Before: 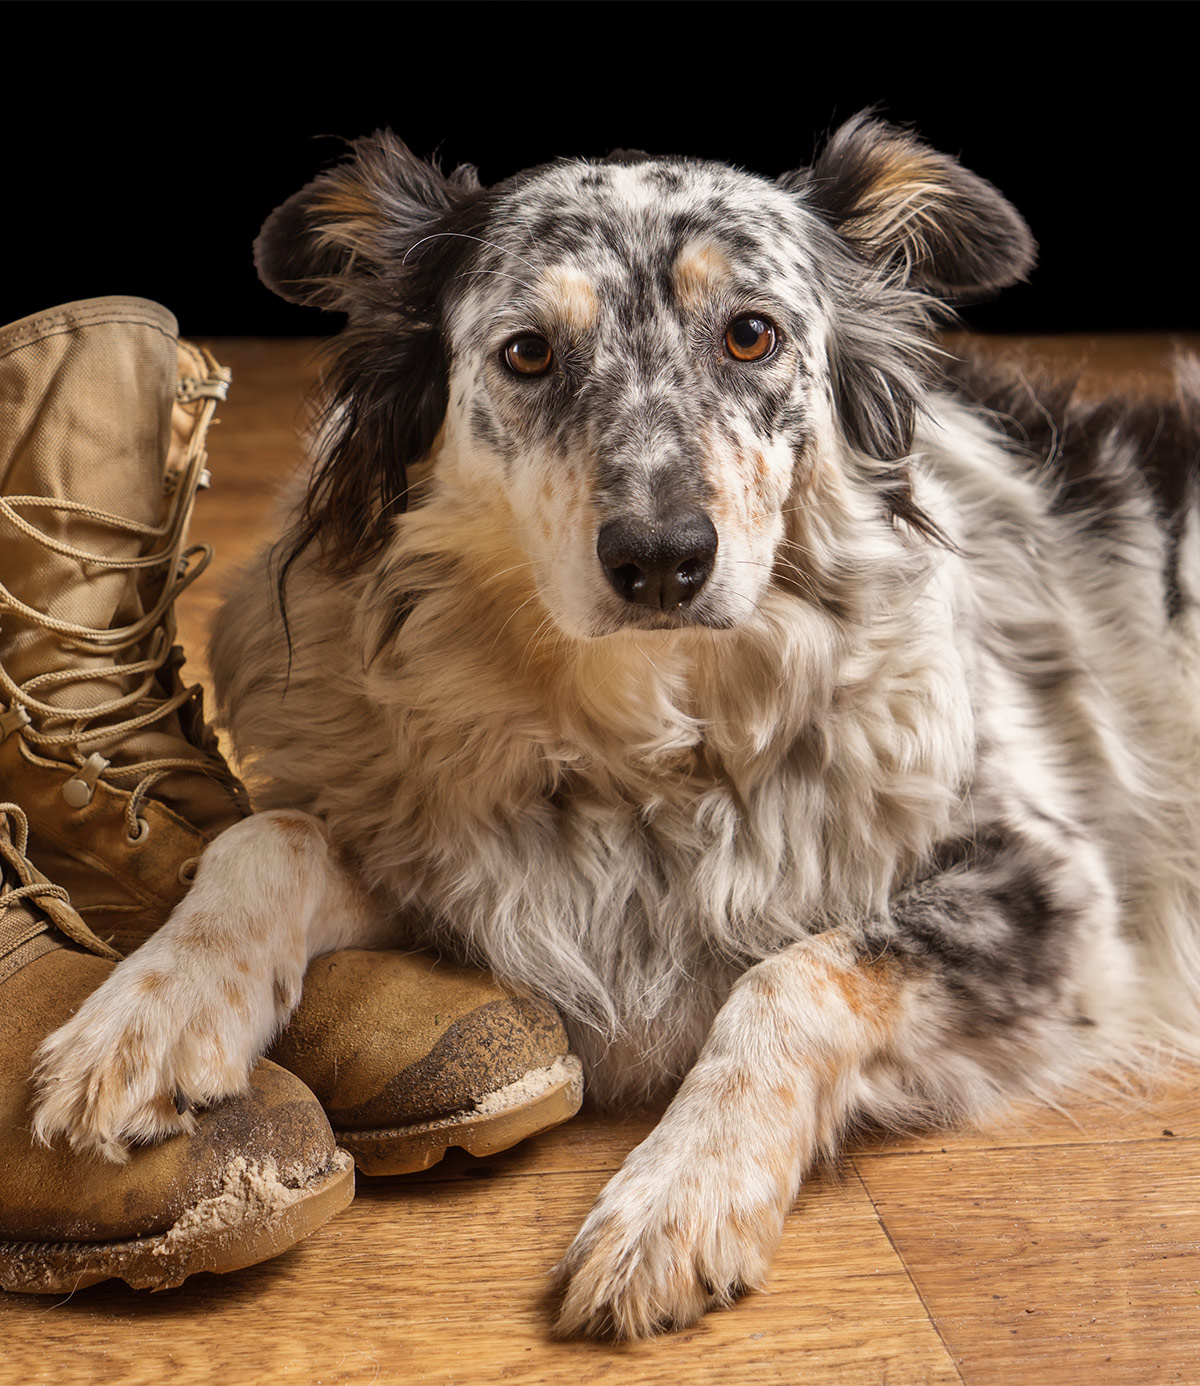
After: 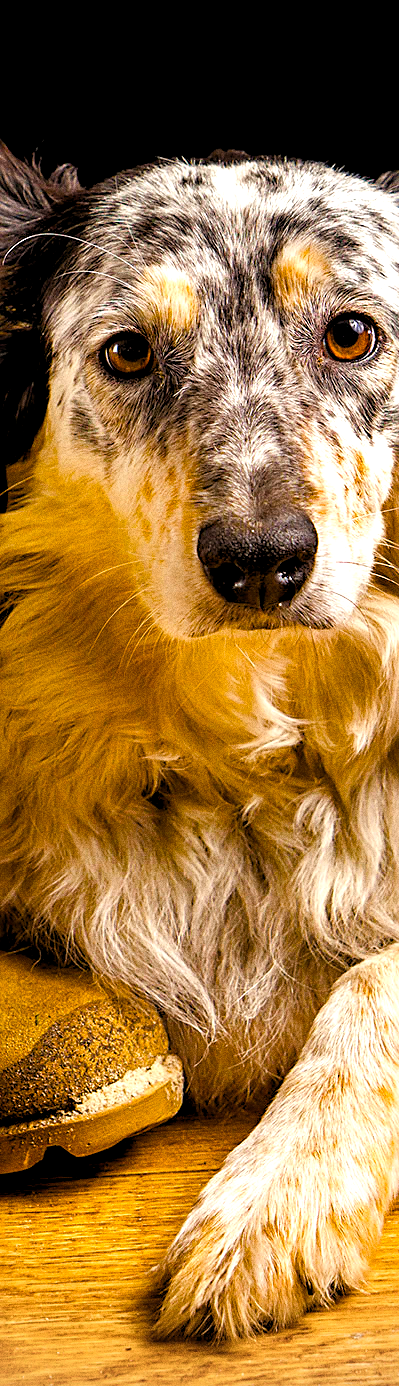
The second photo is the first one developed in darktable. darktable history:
color correction: highlights b* 3
haze removal: compatibility mode true, adaptive false
sharpen: on, module defaults
grain: coarseness 0.09 ISO, strength 40%
rgb levels: levels [[0.01, 0.419, 0.839], [0, 0.5, 1], [0, 0.5, 1]]
vignetting: on, module defaults
color balance rgb: linear chroma grading › shadows 10%, linear chroma grading › highlights 10%, linear chroma grading › global chroma 15%, linear chroma grading › mid-tones 15%, perceptual saturation grading › global saturation 40%, perceptual saturation grading › highlights -25%, perceptual saturation grading › mid-tones 35%, perceptual saturation grading › shadows 35%, perceptual brilliance grading › global brilliance 11.29%, global vibrance 11.29%
crop: left 33.36%, right 33.36%
